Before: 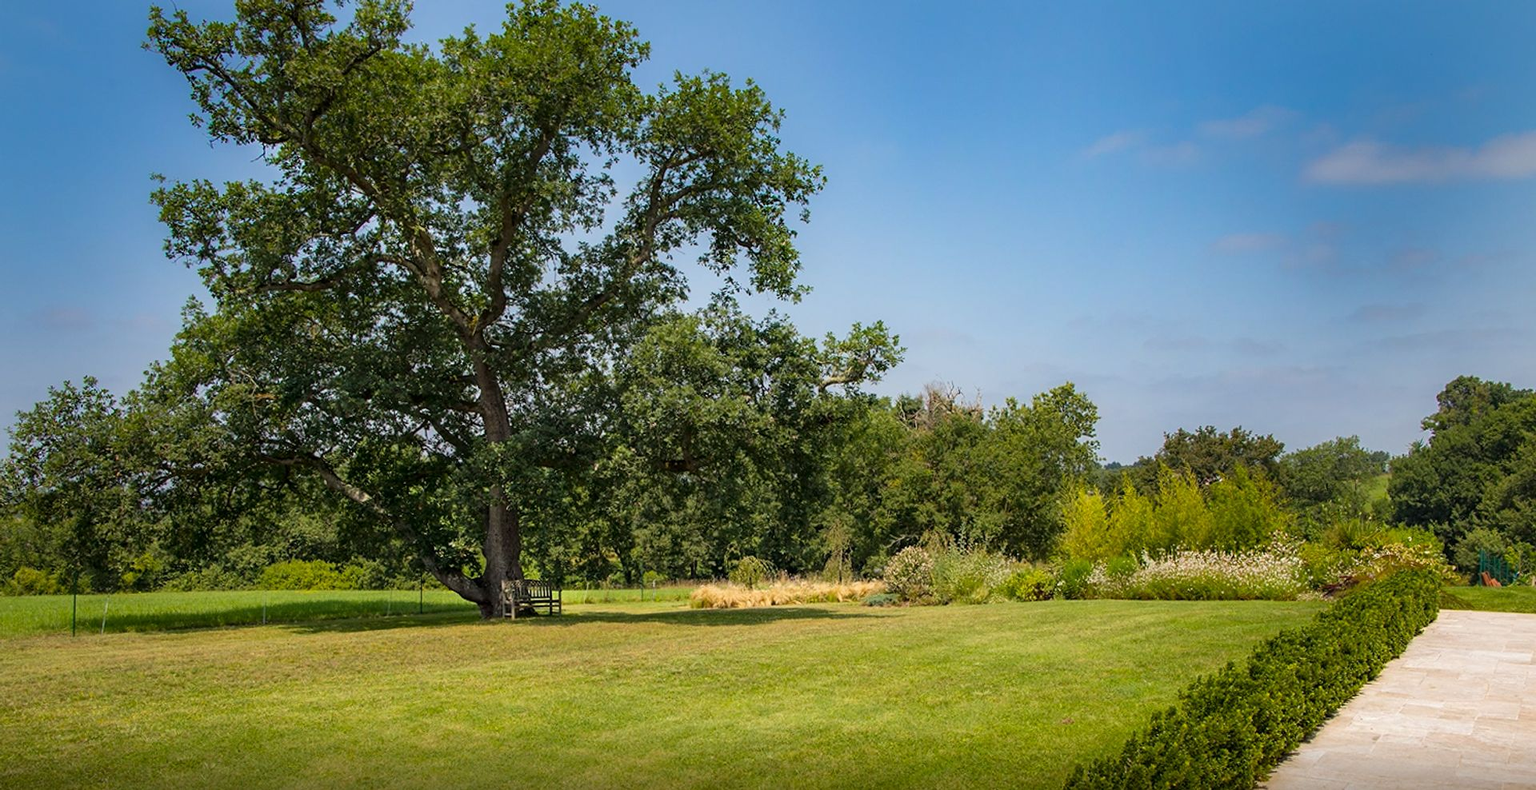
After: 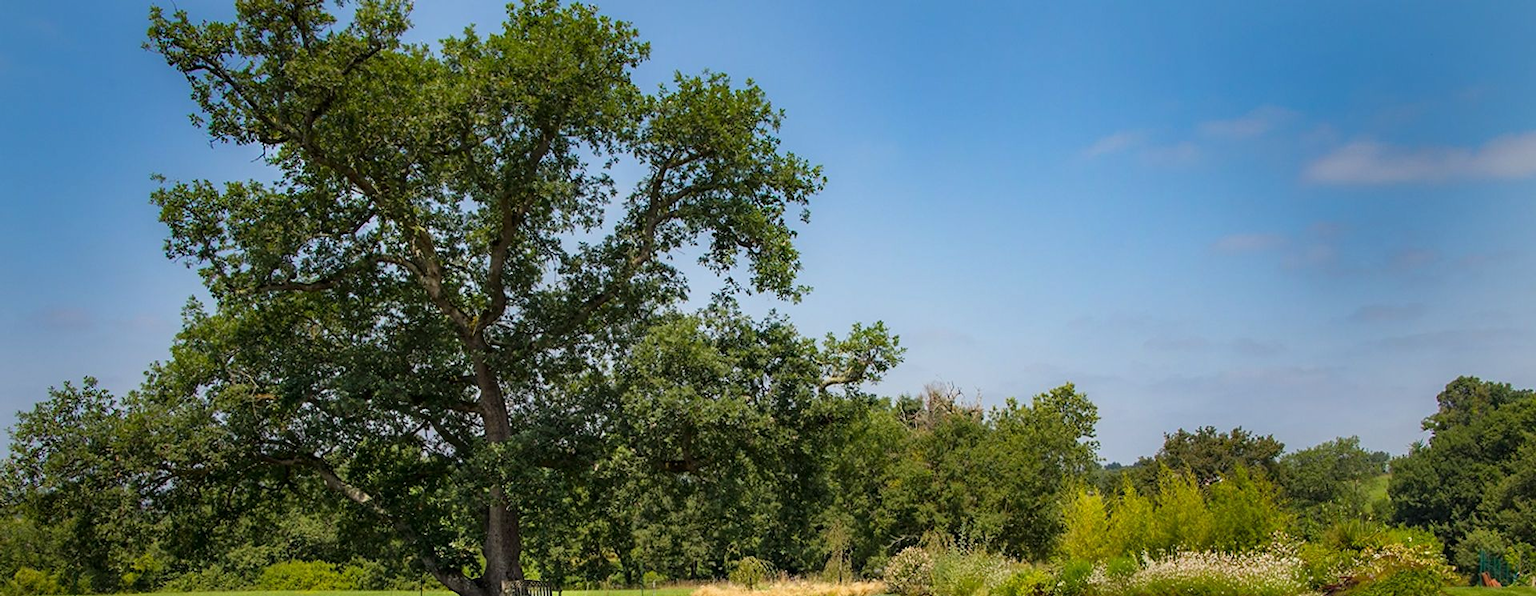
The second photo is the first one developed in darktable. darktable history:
crop: bottom 24.542%
tone equalizer: on, module defaults
